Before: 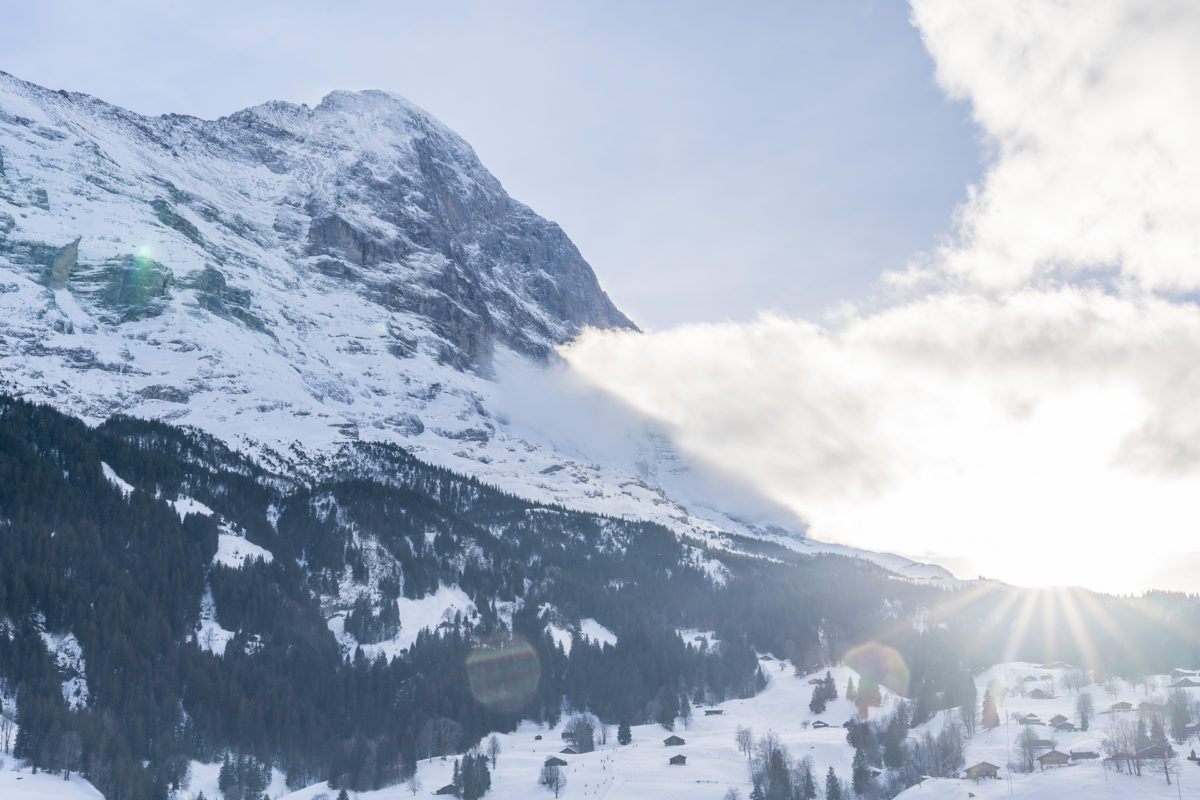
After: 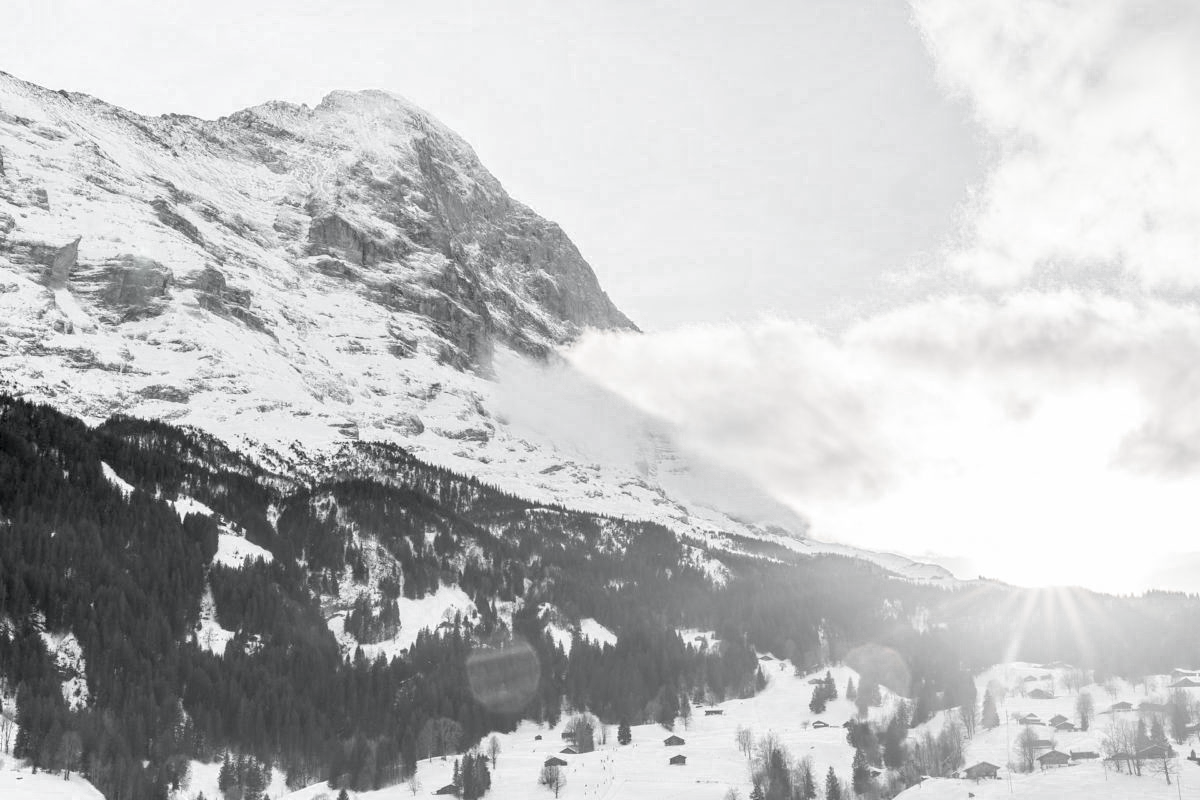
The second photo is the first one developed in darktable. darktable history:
color zones: curves: ch0 [(0, 0.613) (0.01, 0.613) (0.245, 0.448) (0.498, 0.529) (0.642, 0.665) (0.879, 0.777) (0.99, 0.613)]; ch1 [(0, 0.035) (0.121, 0.189) (0.259, 0.197) (0.415, 0.061) (0.589, 0.022) (0.732, 0.022) (0.857, 0.026) (0.991, 0.053)]
exposure: black level correction 0.011, compensate highlight preservation false
